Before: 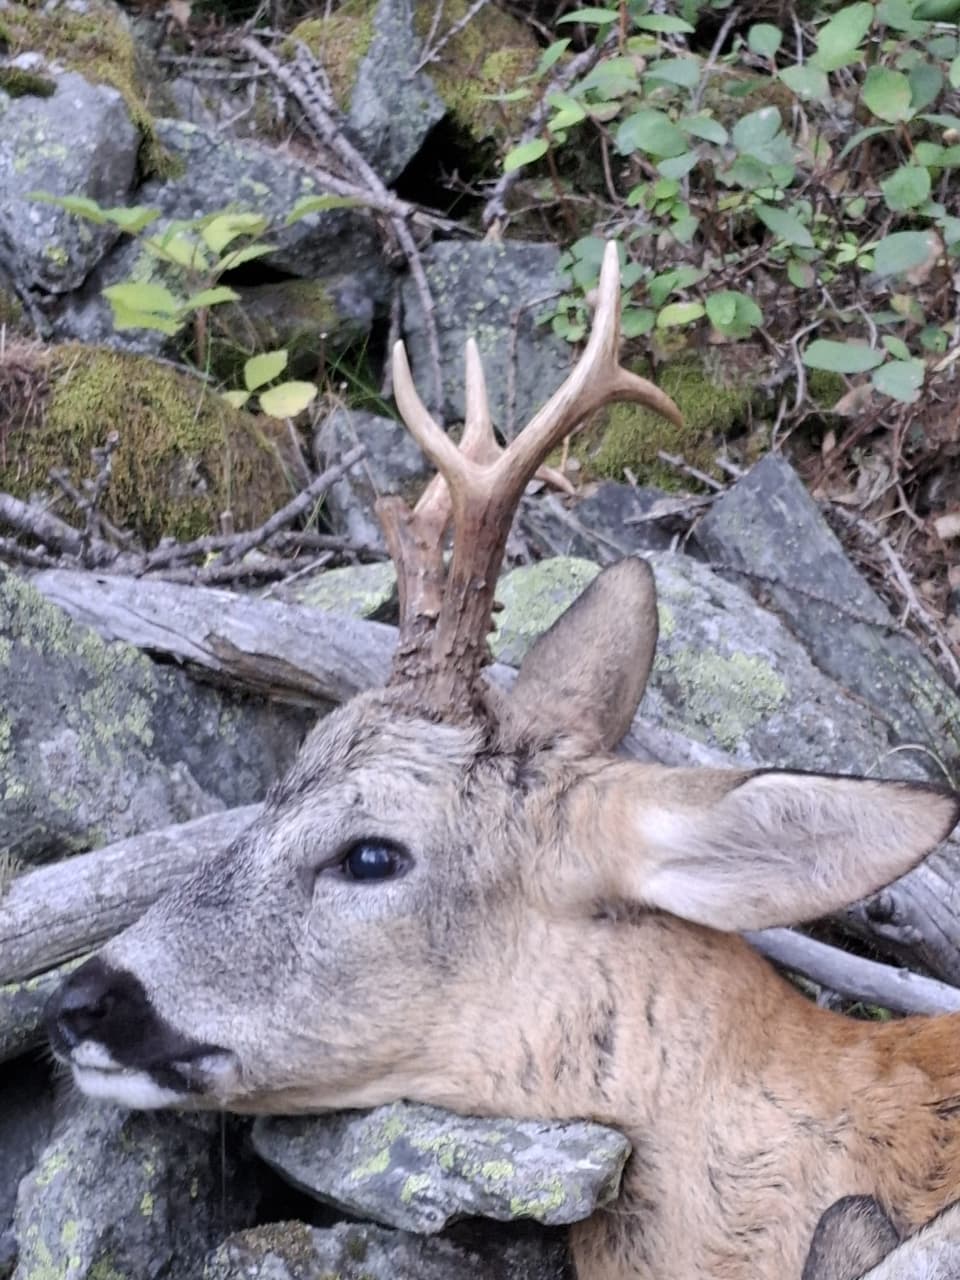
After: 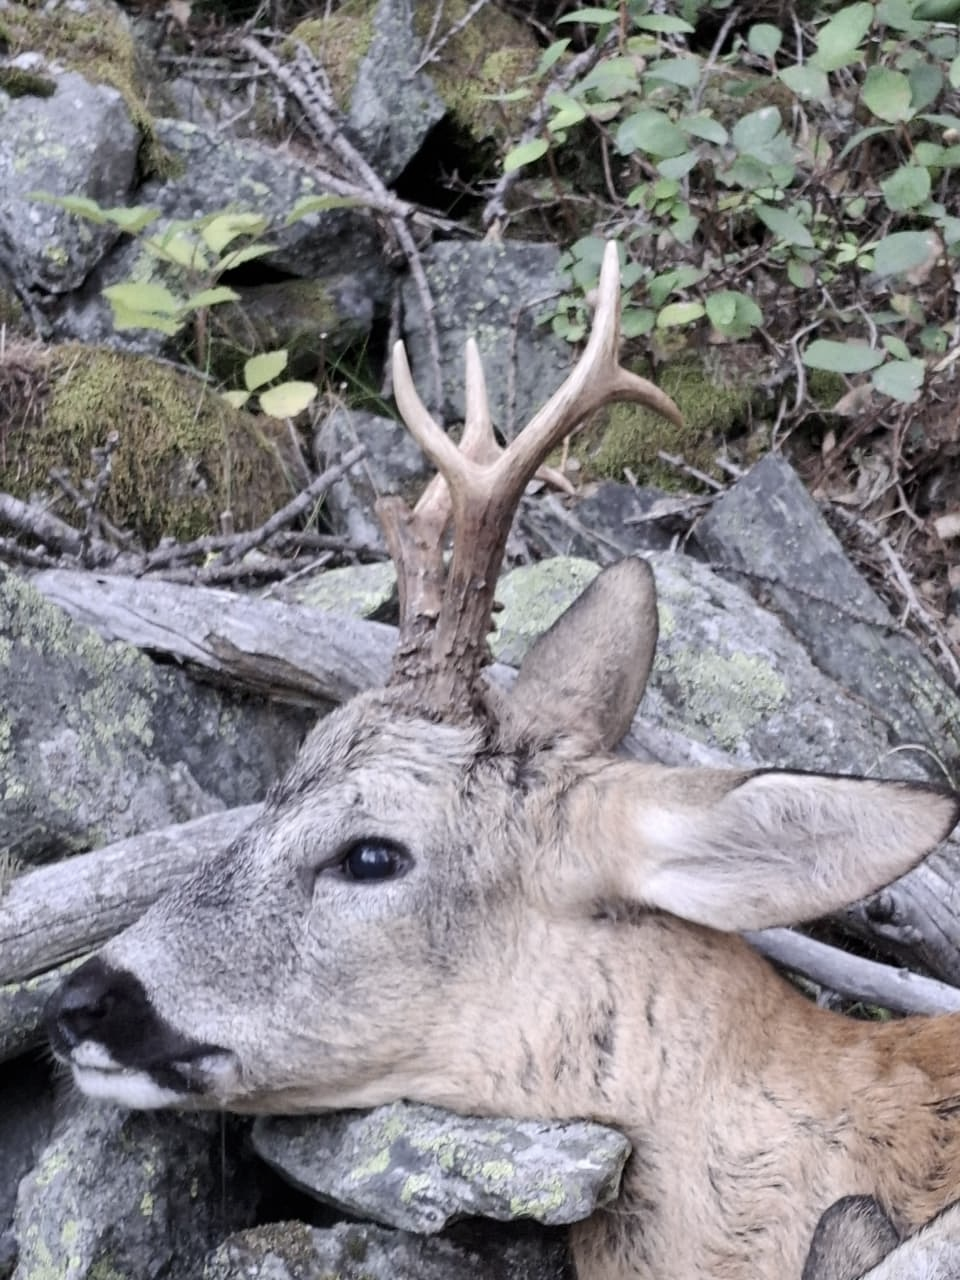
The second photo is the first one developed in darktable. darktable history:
contrast brightness saturation: contrast 0.103, saturation -0.286
